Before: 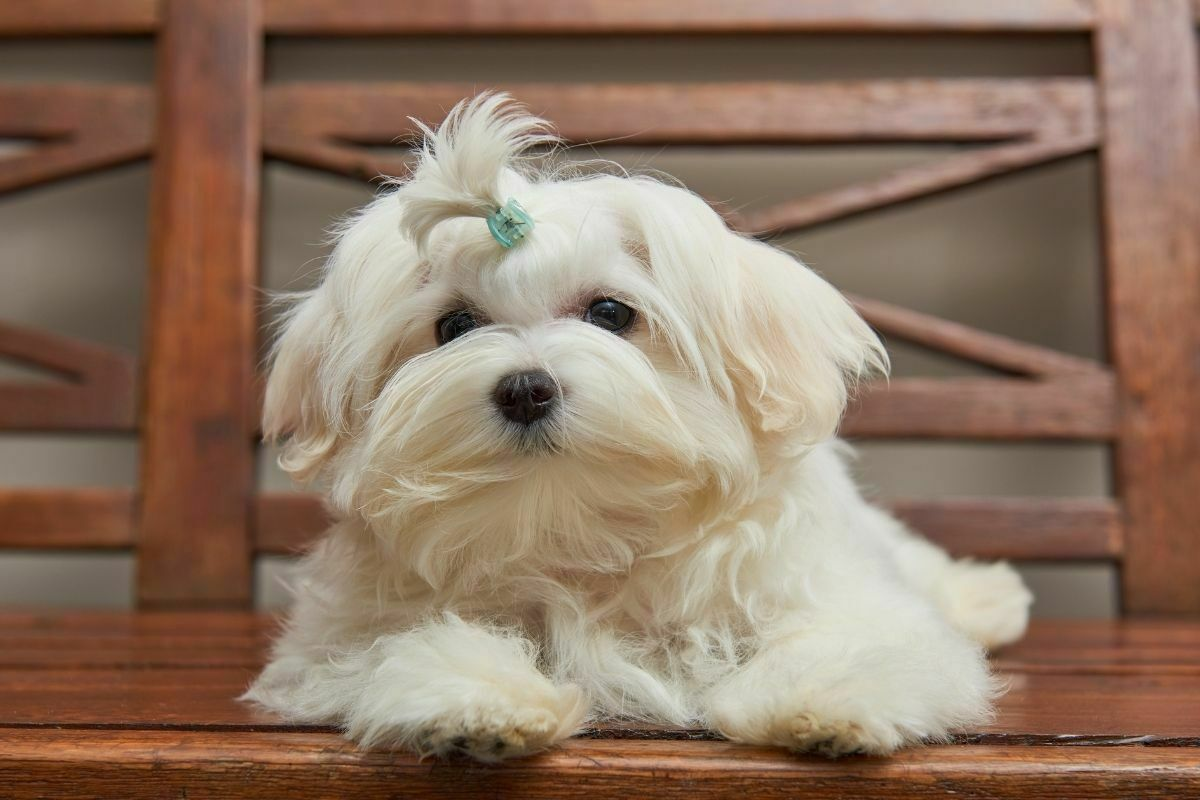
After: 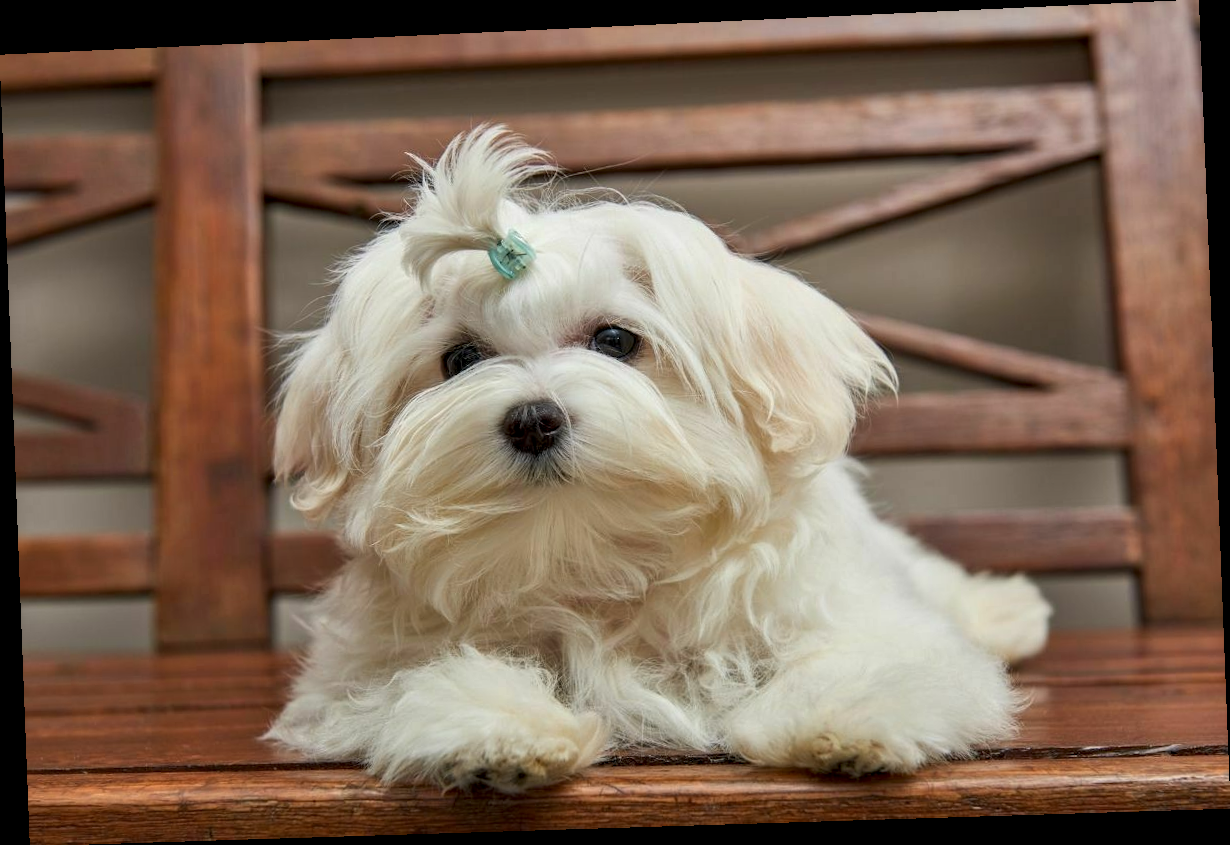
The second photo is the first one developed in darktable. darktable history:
local contrast: shadows 94%
rotate and perspective: rotation -2.22°, lens shift (horizontal) -0.022, automatic cropping off
